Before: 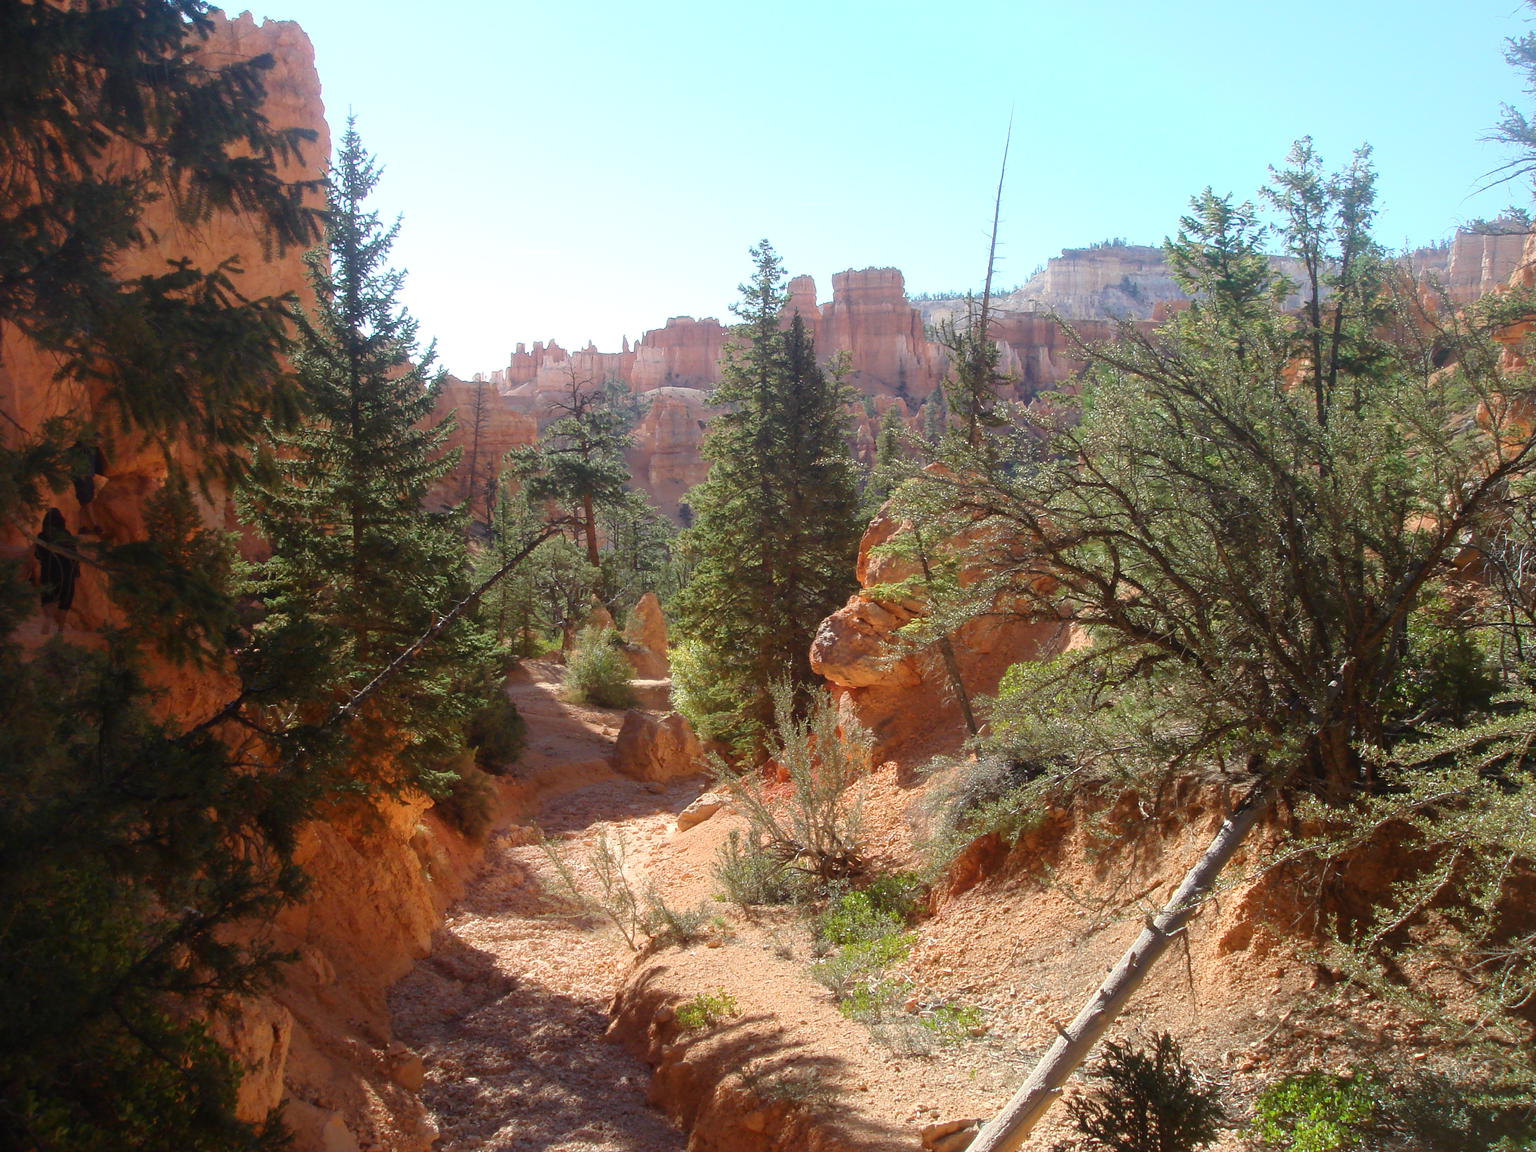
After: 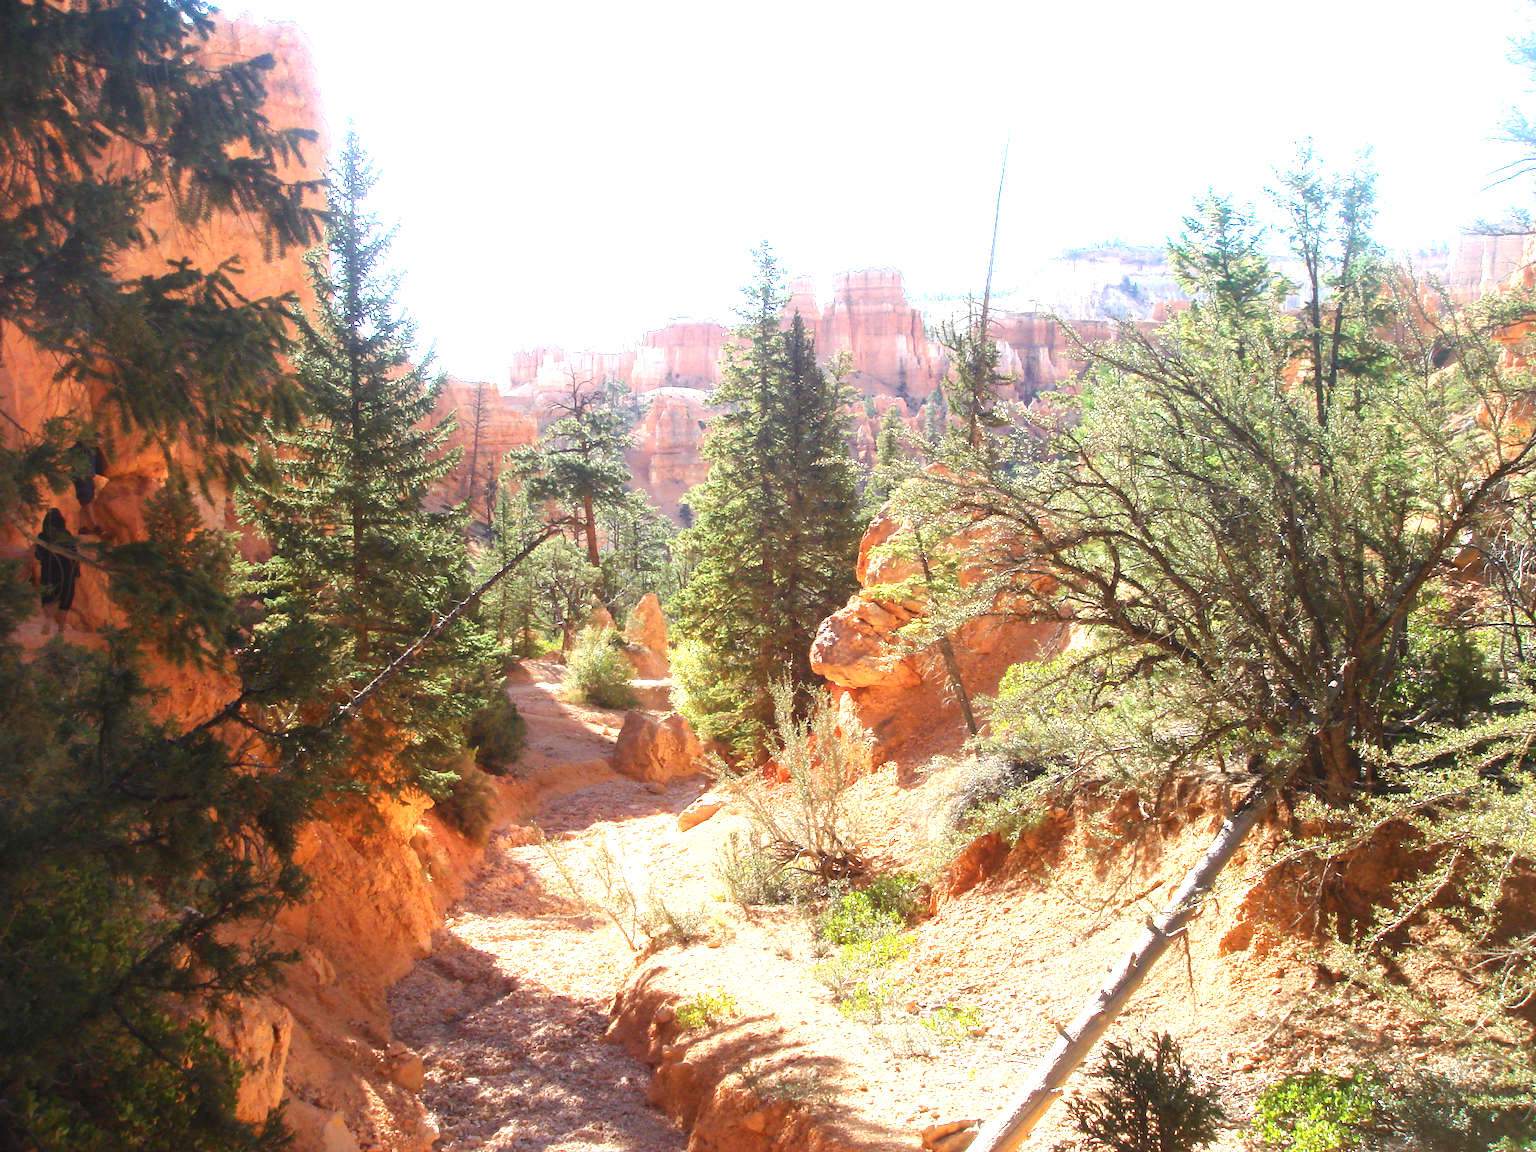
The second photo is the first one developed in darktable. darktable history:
exposure: black level correction 0, exposure 1.45 EV, compensate exposure bias true, compensate highlight preservation false
local contrast: mode bilateral grid, contrast 100, coarseness 100, detail 108%, midtone range 0.2
